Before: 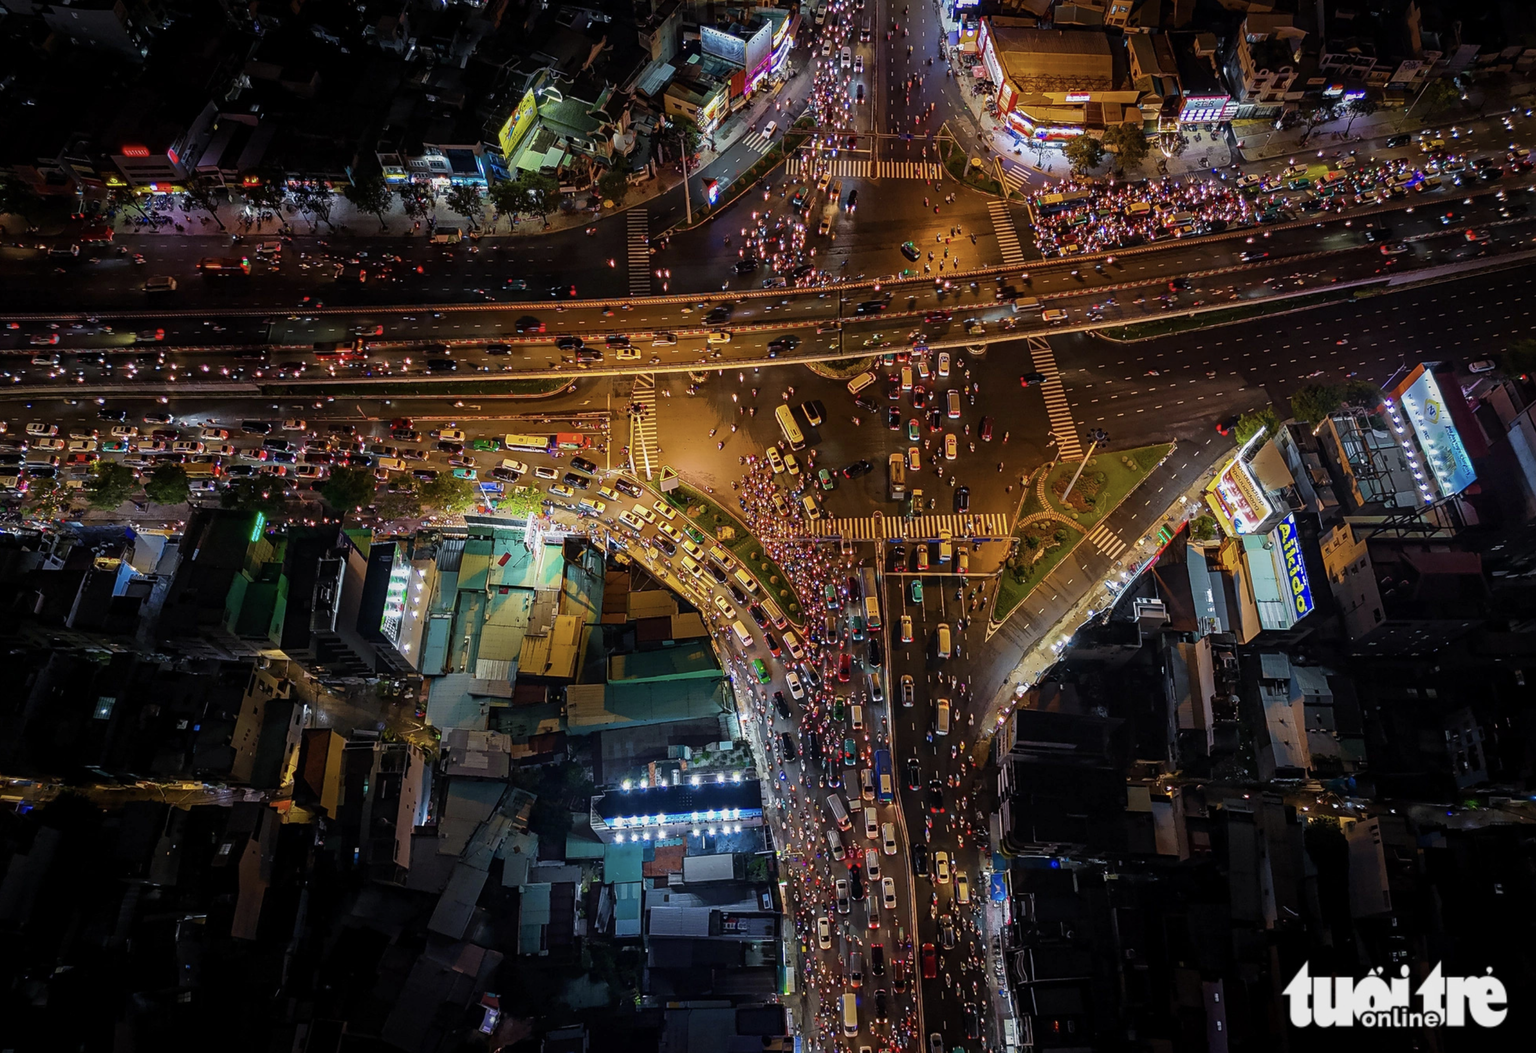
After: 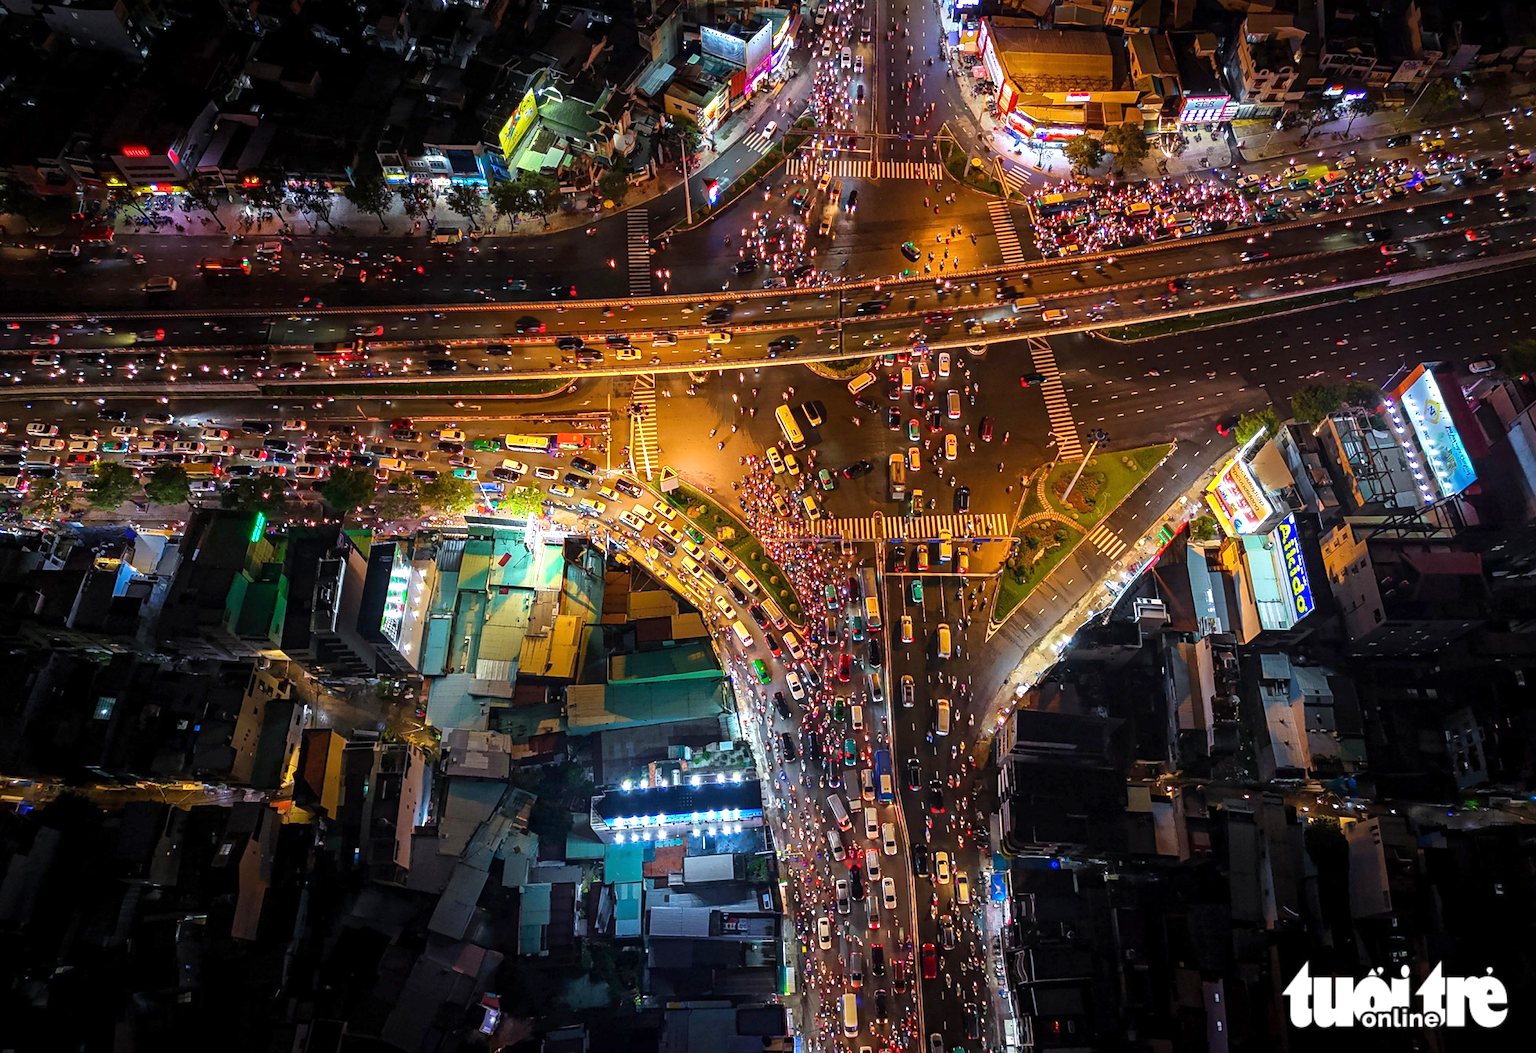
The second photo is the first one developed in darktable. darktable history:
color calibration: illuminant same as pipeline (D50), adaptation none (bypass), x 0.332, y 0.334, temperature 5009.95 K
exposure: exposure 0.764 EV, compensate exposure bias true, compensate highlight preservation false
